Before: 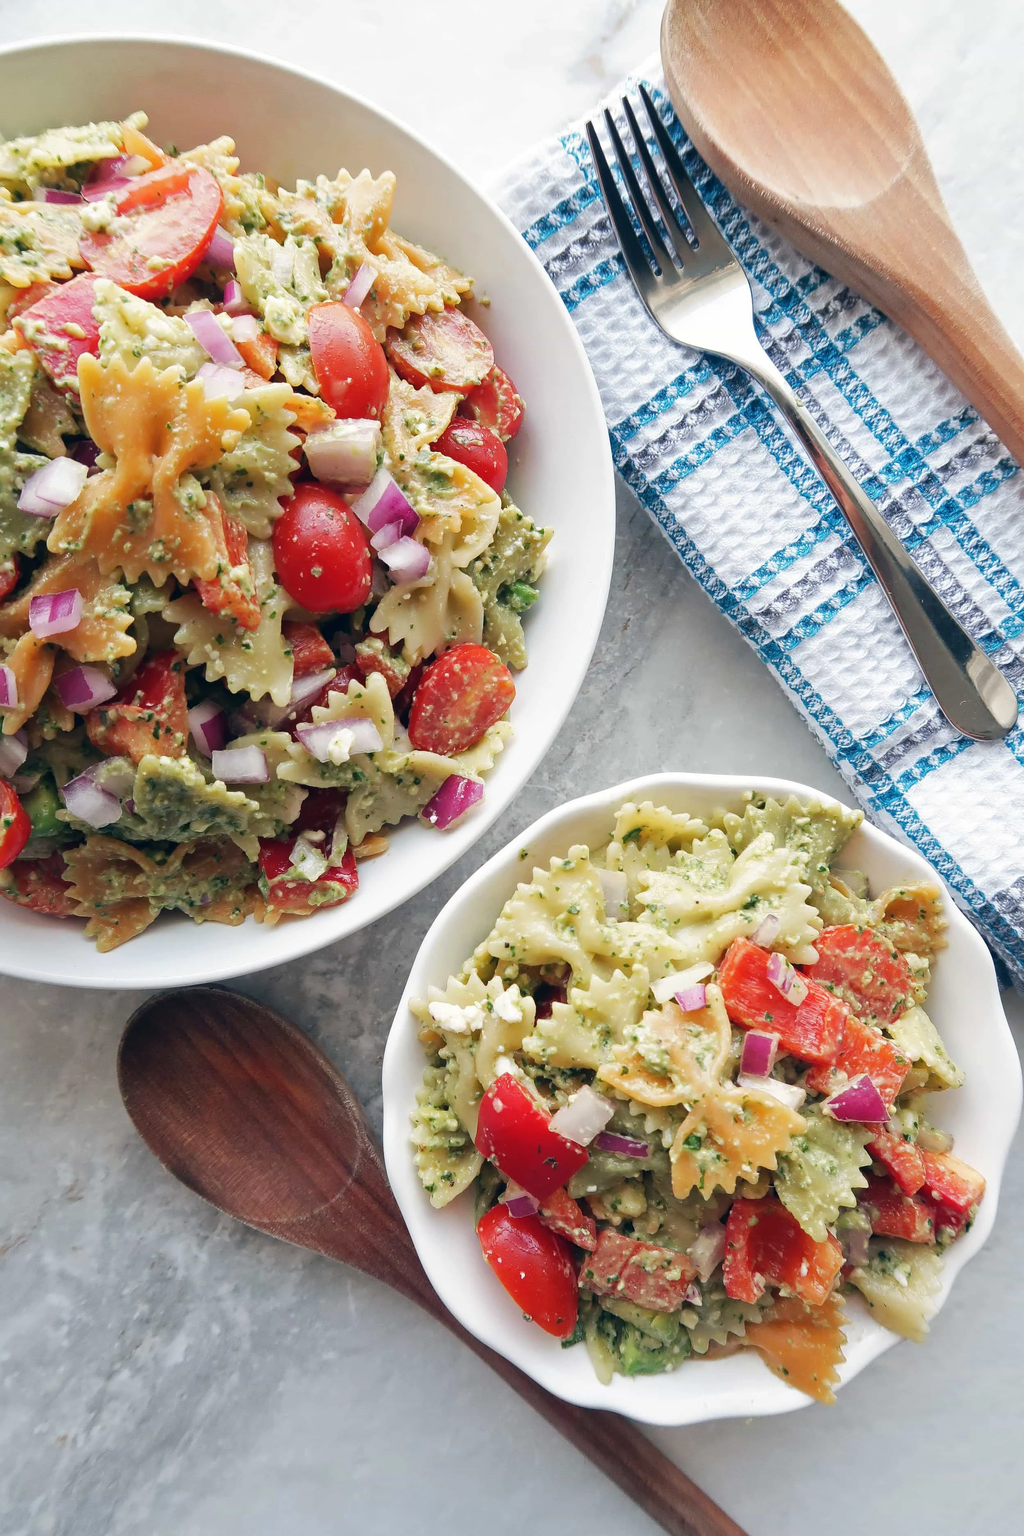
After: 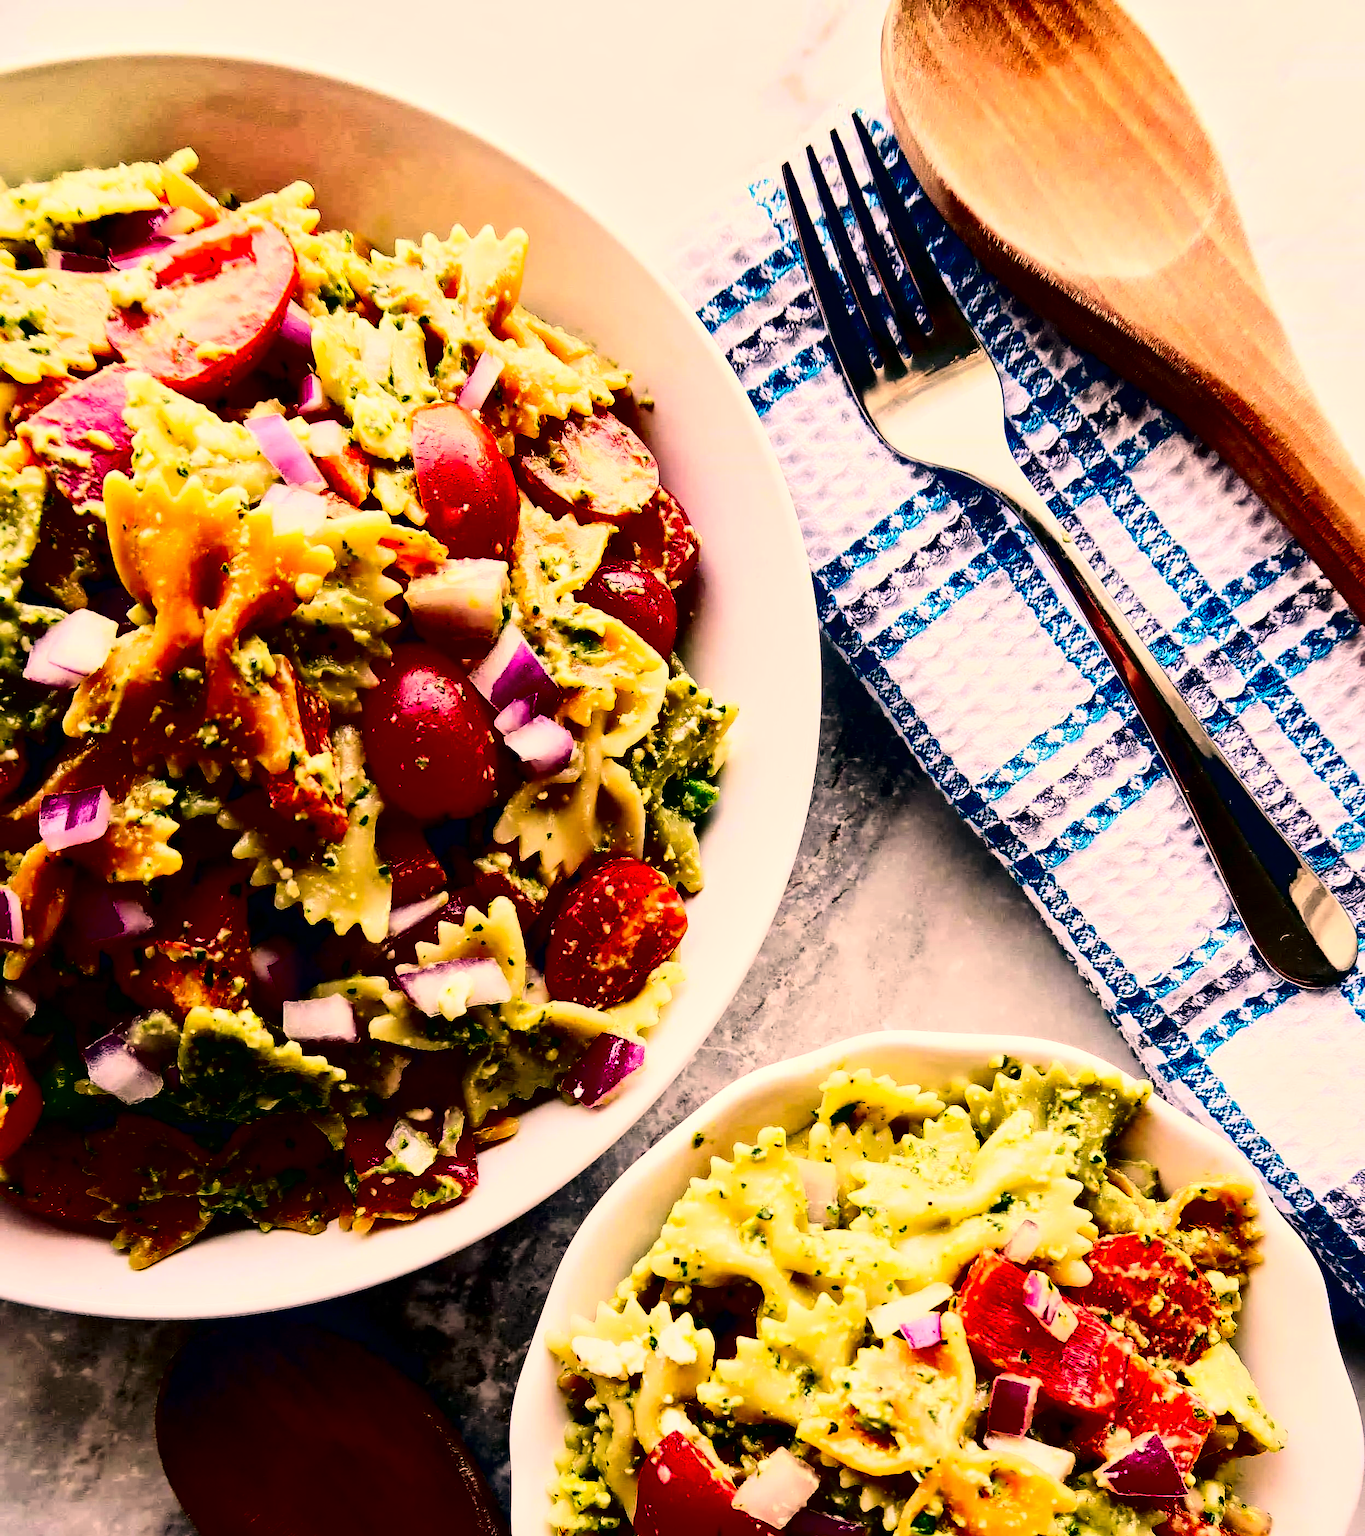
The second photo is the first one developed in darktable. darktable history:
color correction: highlights a* 21.18, highlights b* 19.43
local contrast: mode bilateral grid, contrast 21, coarseness 49, detail 149%, midtone range 0.2
exposure: black level correction -0.015, compensate exposure bias true, compensate highlight preservation false
crop: bottom 24.993%
contrast brightness saturation: contrast 0.774, brightness -0.992, saturation 0.991
